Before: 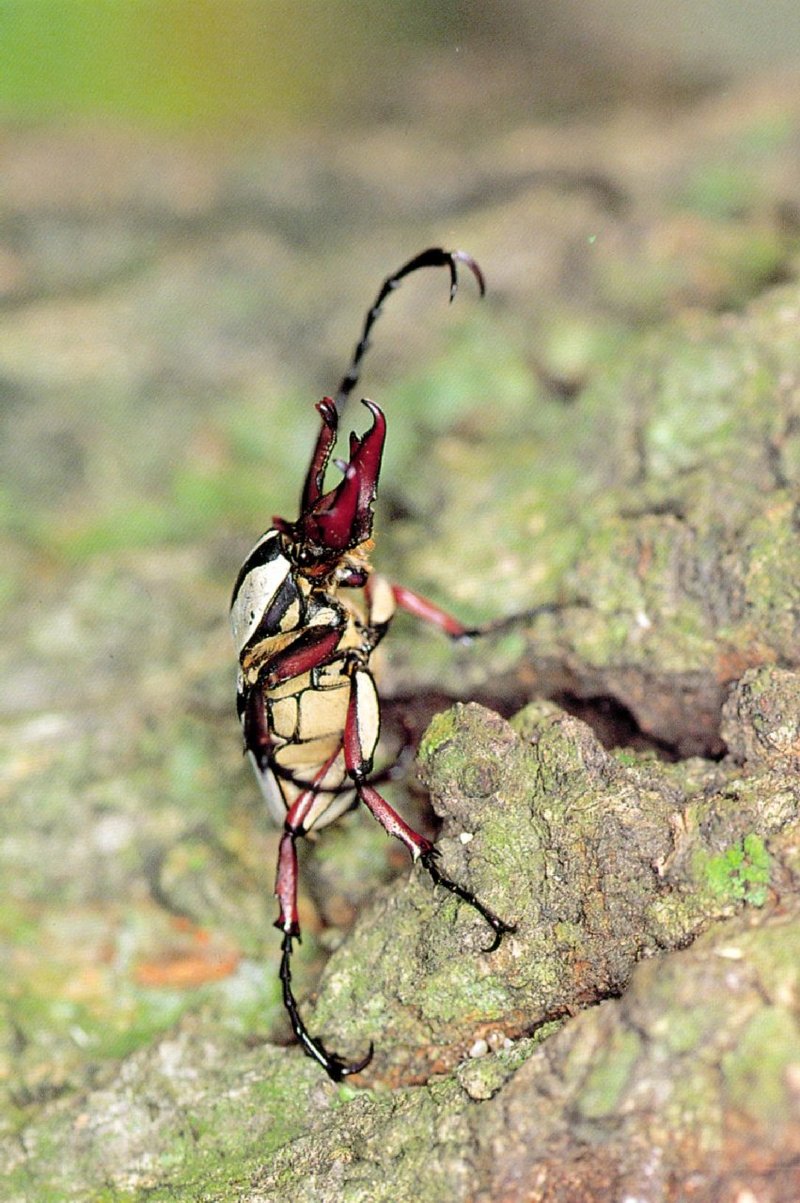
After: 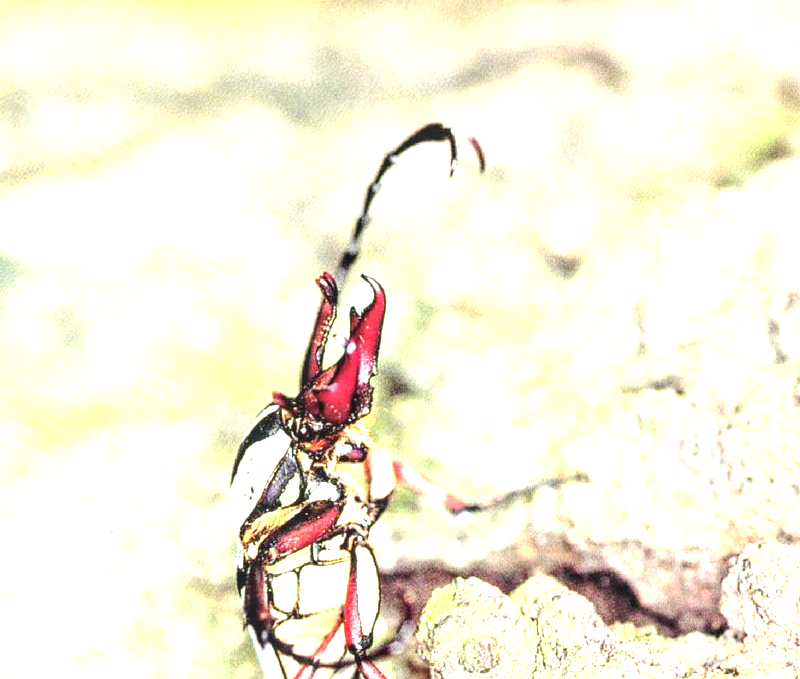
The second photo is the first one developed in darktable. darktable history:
local contrast: on, module defaults
exposure: black level correction 0, exposure 1.921 EV, compensate exposure bias true, compensate highlight preservation false
crop and rotate: top 10.412%, bottom 33.134%
tone equalizer: on, module defaults
